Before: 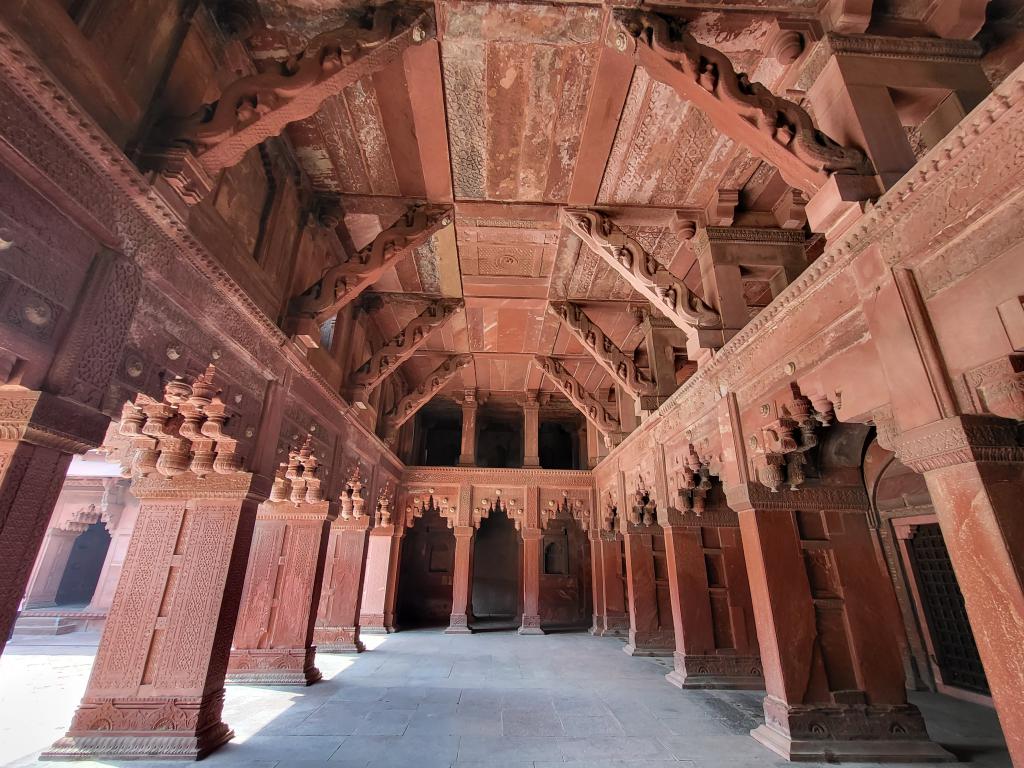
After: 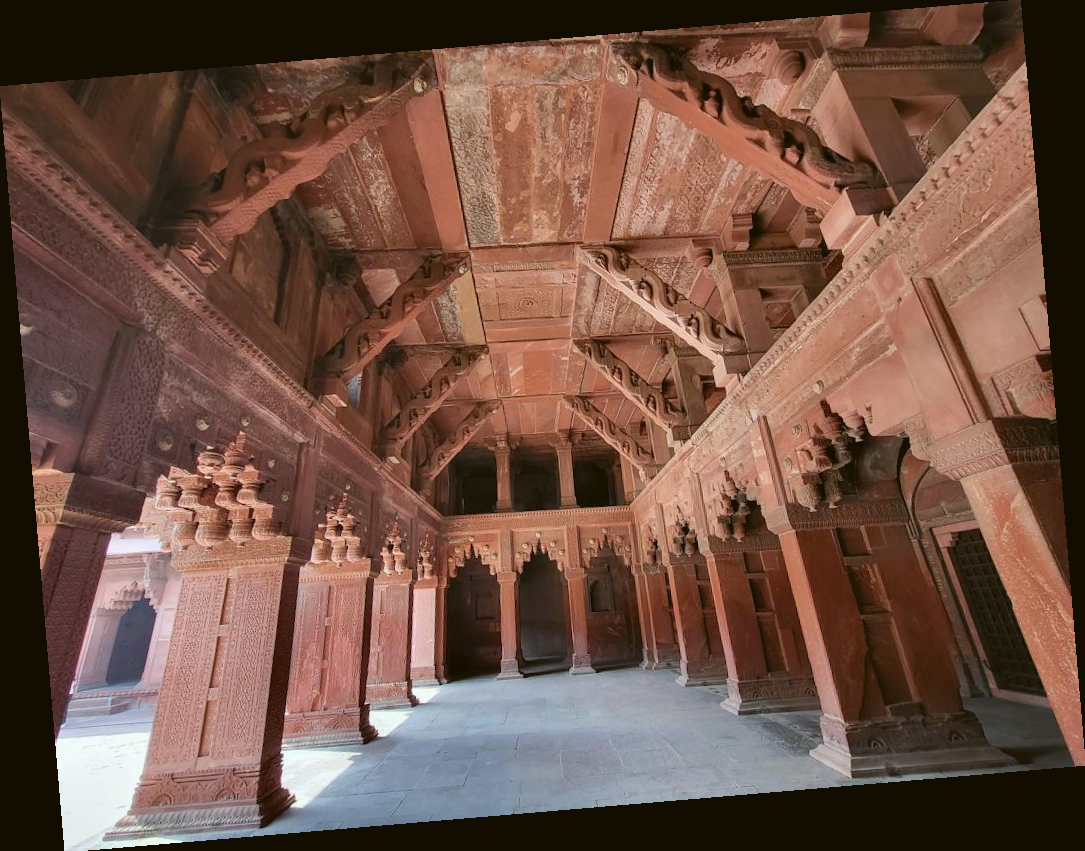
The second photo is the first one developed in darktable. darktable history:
exposure: exposure 0 EV, compensate highlight preservation false
color balance: lift [1.004, 1.002, 1.002, 0.998], gamma [1, 1.007, 1.002, 0.993], gain [1, 0.977, 1.013, 1.023], contrast -3.64%
rotate and perspective: rotation -4.86°, automatic cropping off
